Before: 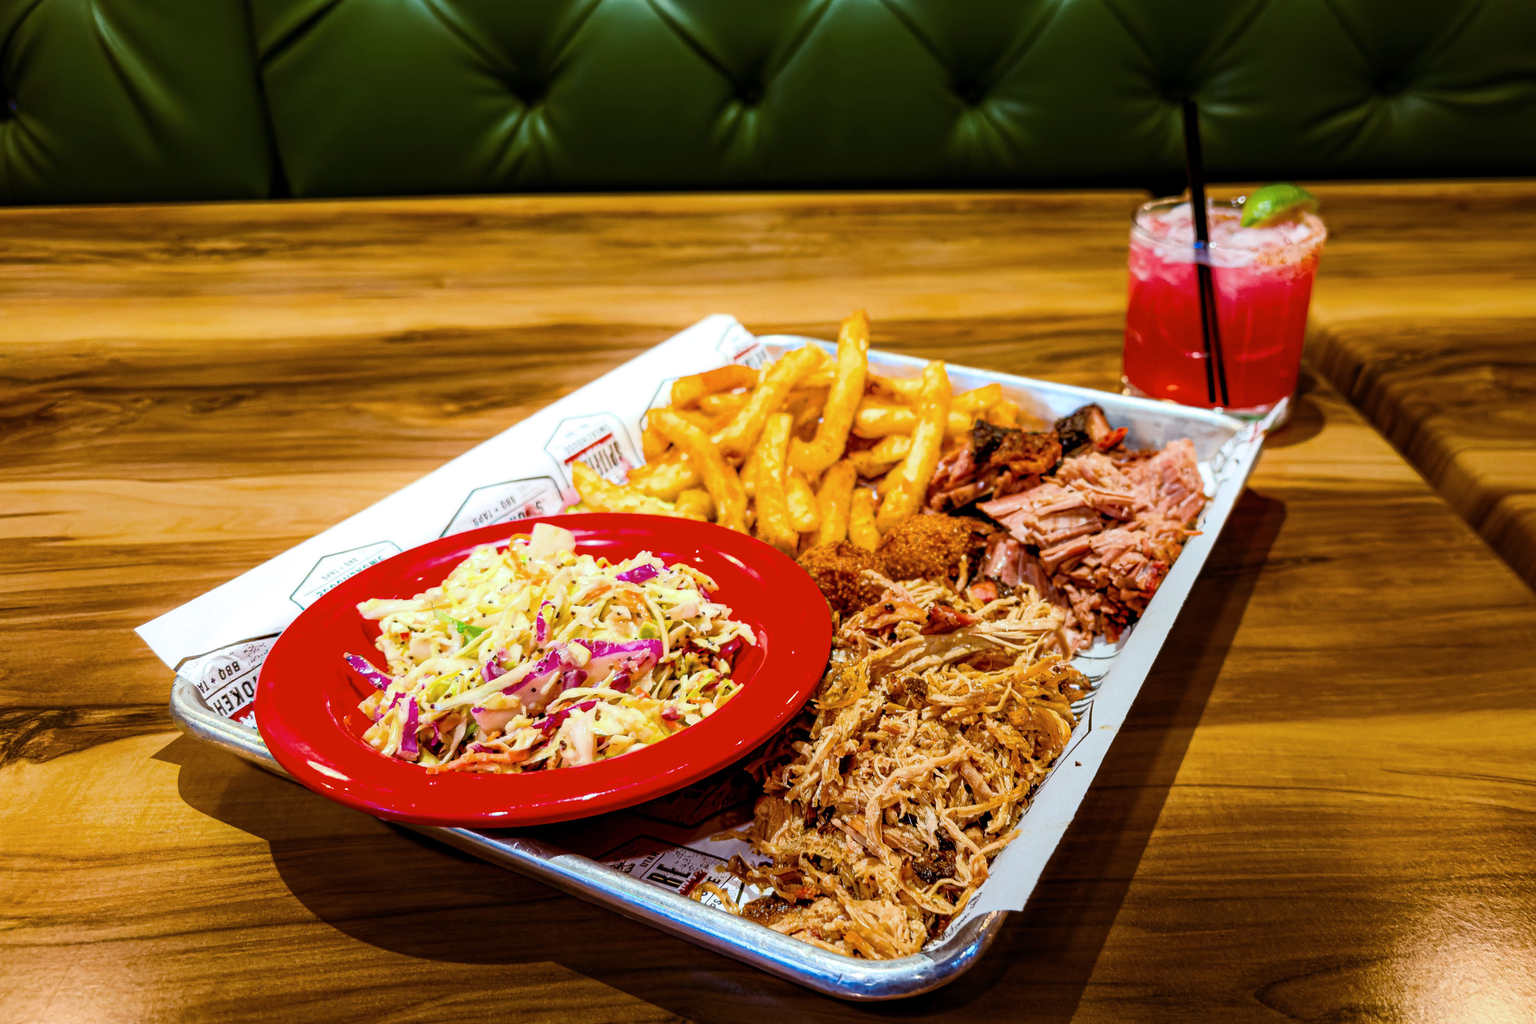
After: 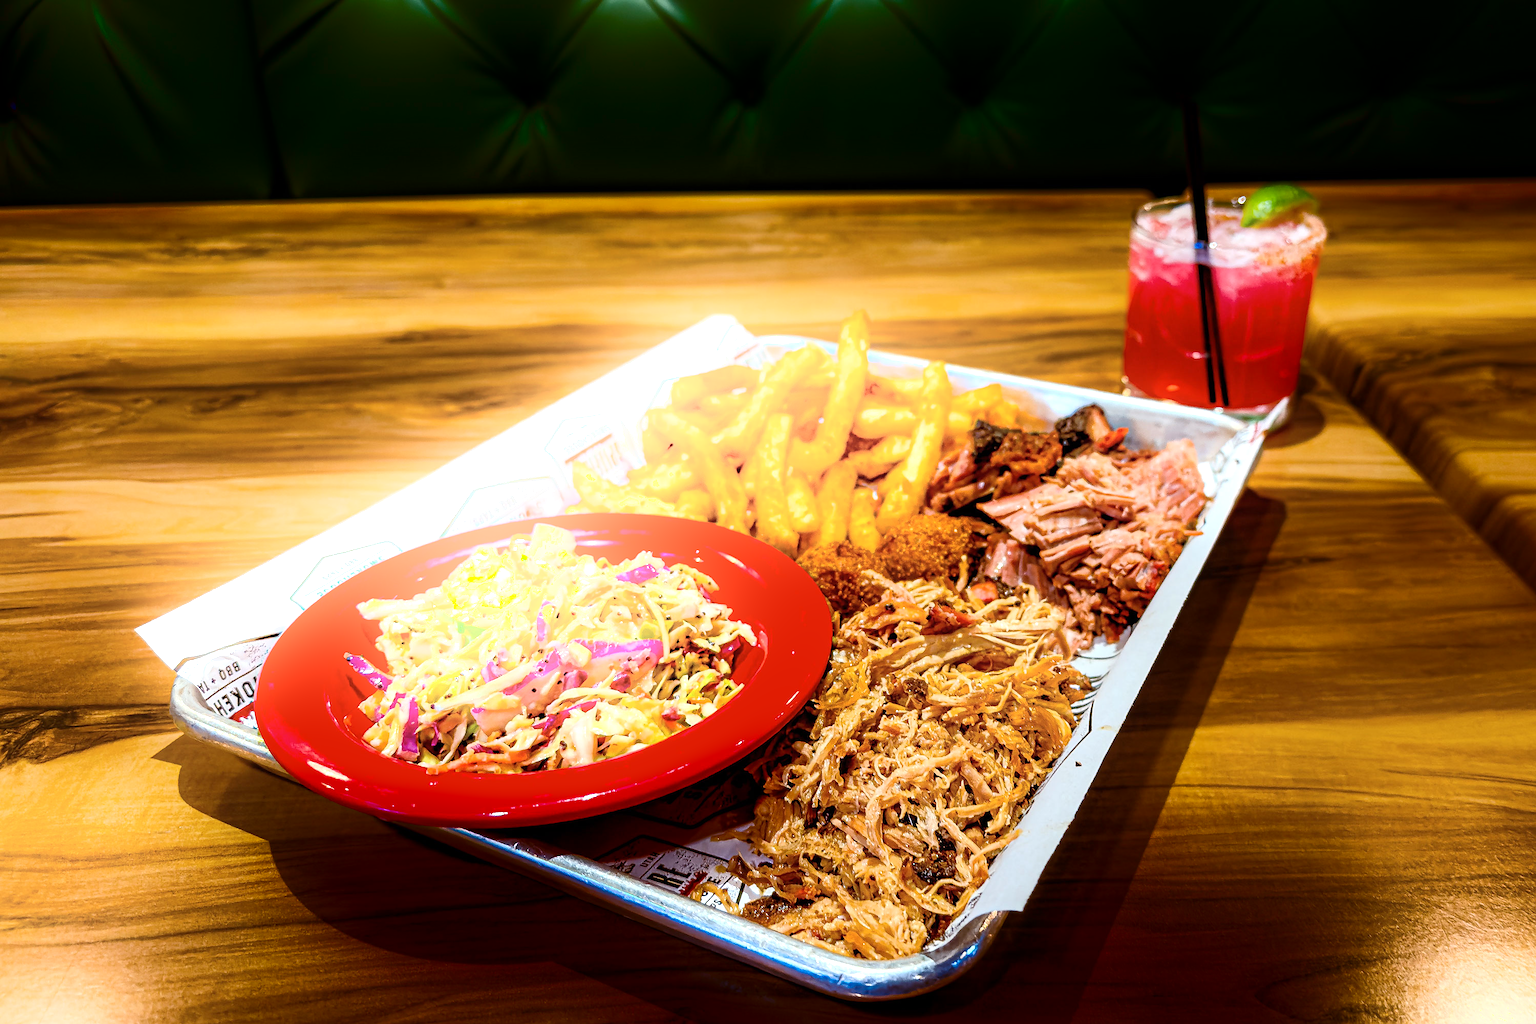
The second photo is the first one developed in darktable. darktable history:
exposure: exposure 0.3 EV, compensate highlight preservation false
sharpen: radius 1.559, amount 0.373, threshold 1.271
shadows and highlights: shadows -90, highlights 90, soften with gaussian
